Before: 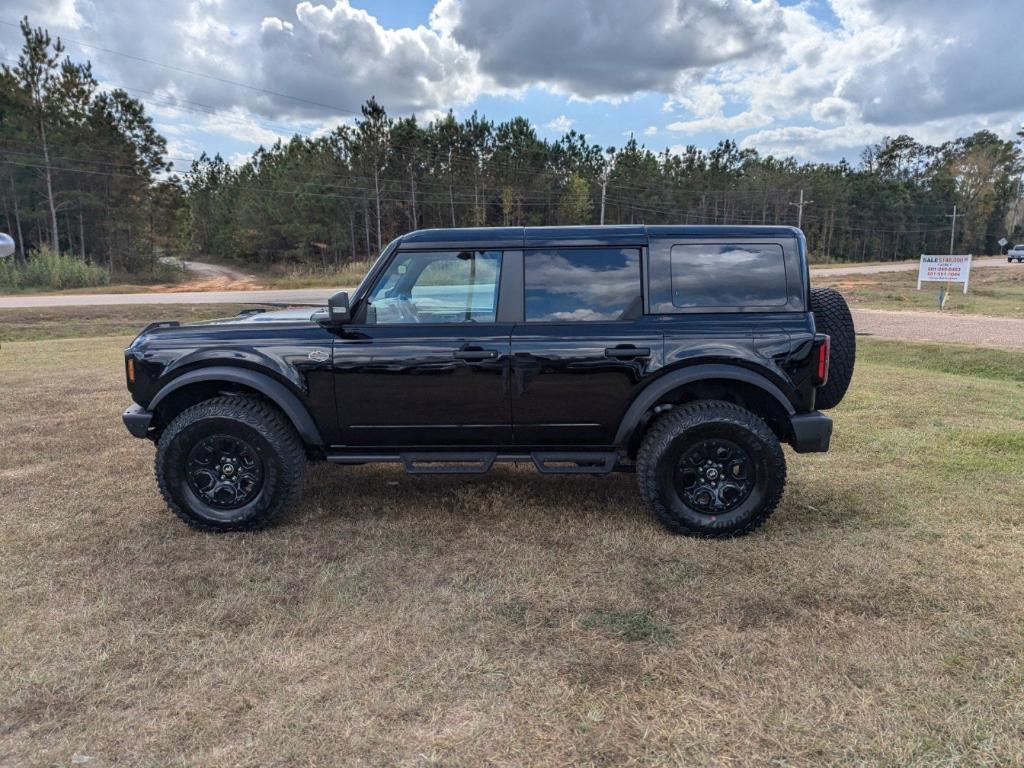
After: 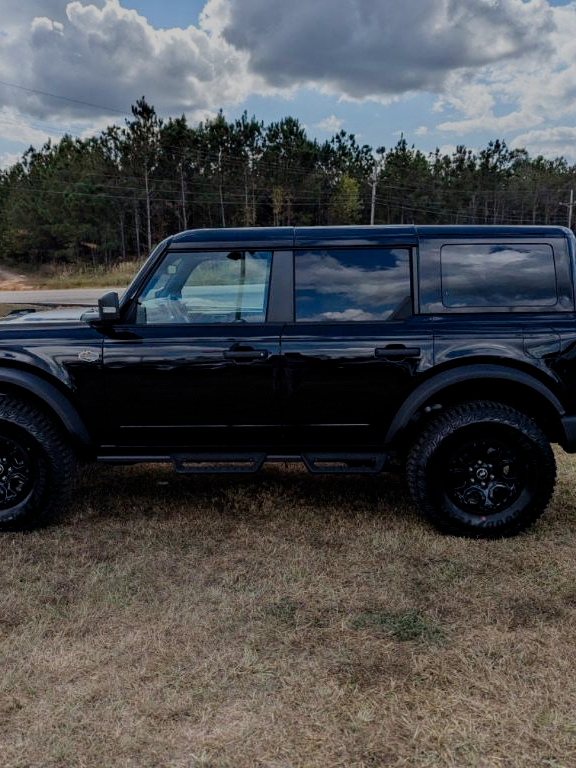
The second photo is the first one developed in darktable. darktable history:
filmic rgb: middle gray luminance 29%, black relative exposure -10.3 EV, white relative exposure 5.5 EV, threshold 6 EV, target black luminance 0%, hardness 3.95, latitude 2.04%, contrast 1.132, highlights saturation mix 5%, shadows ↔ highlights balance 15.11%, add noise in highlights 0, preserve chrominance no, color science v3 (2019), use custom middle-gray values true, iterations of high-quality reconstruction 0, contrast in highlights soft, enable highlight reconstruction true
crop and rotate: left 22.516%, right 21.234%
